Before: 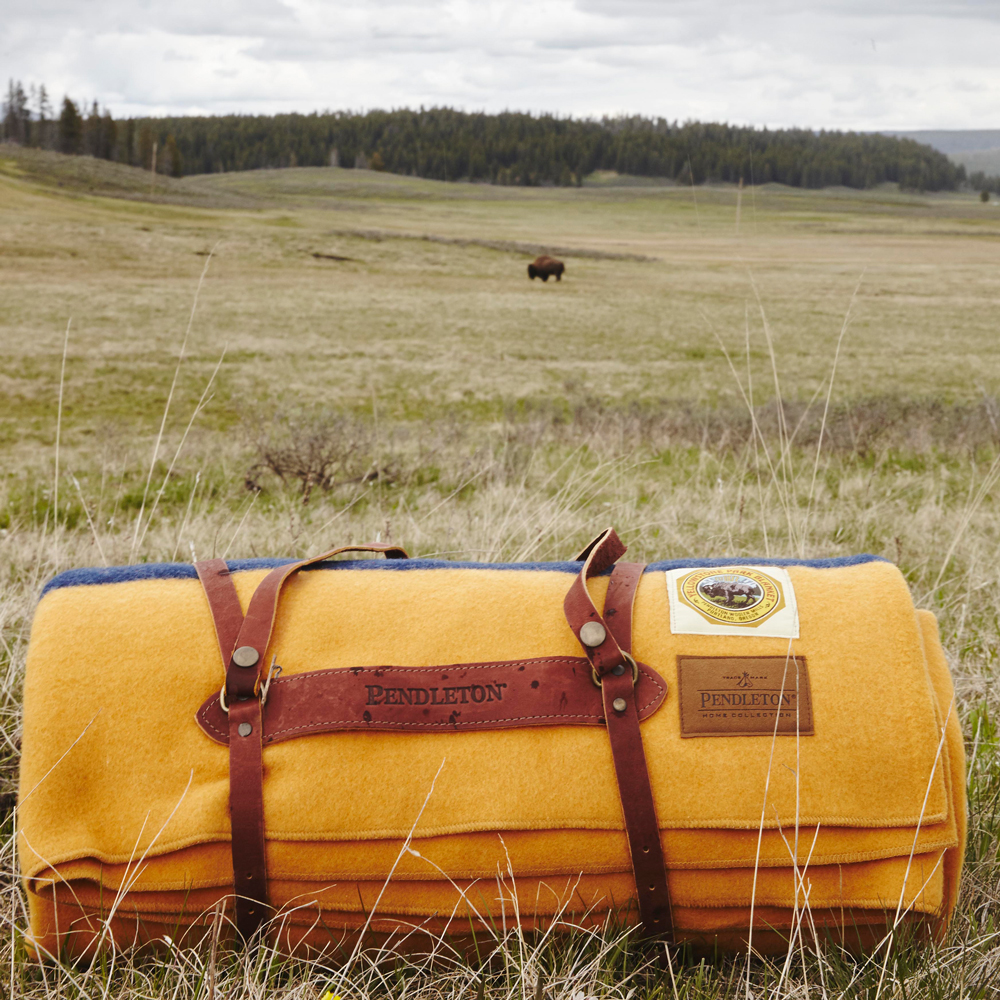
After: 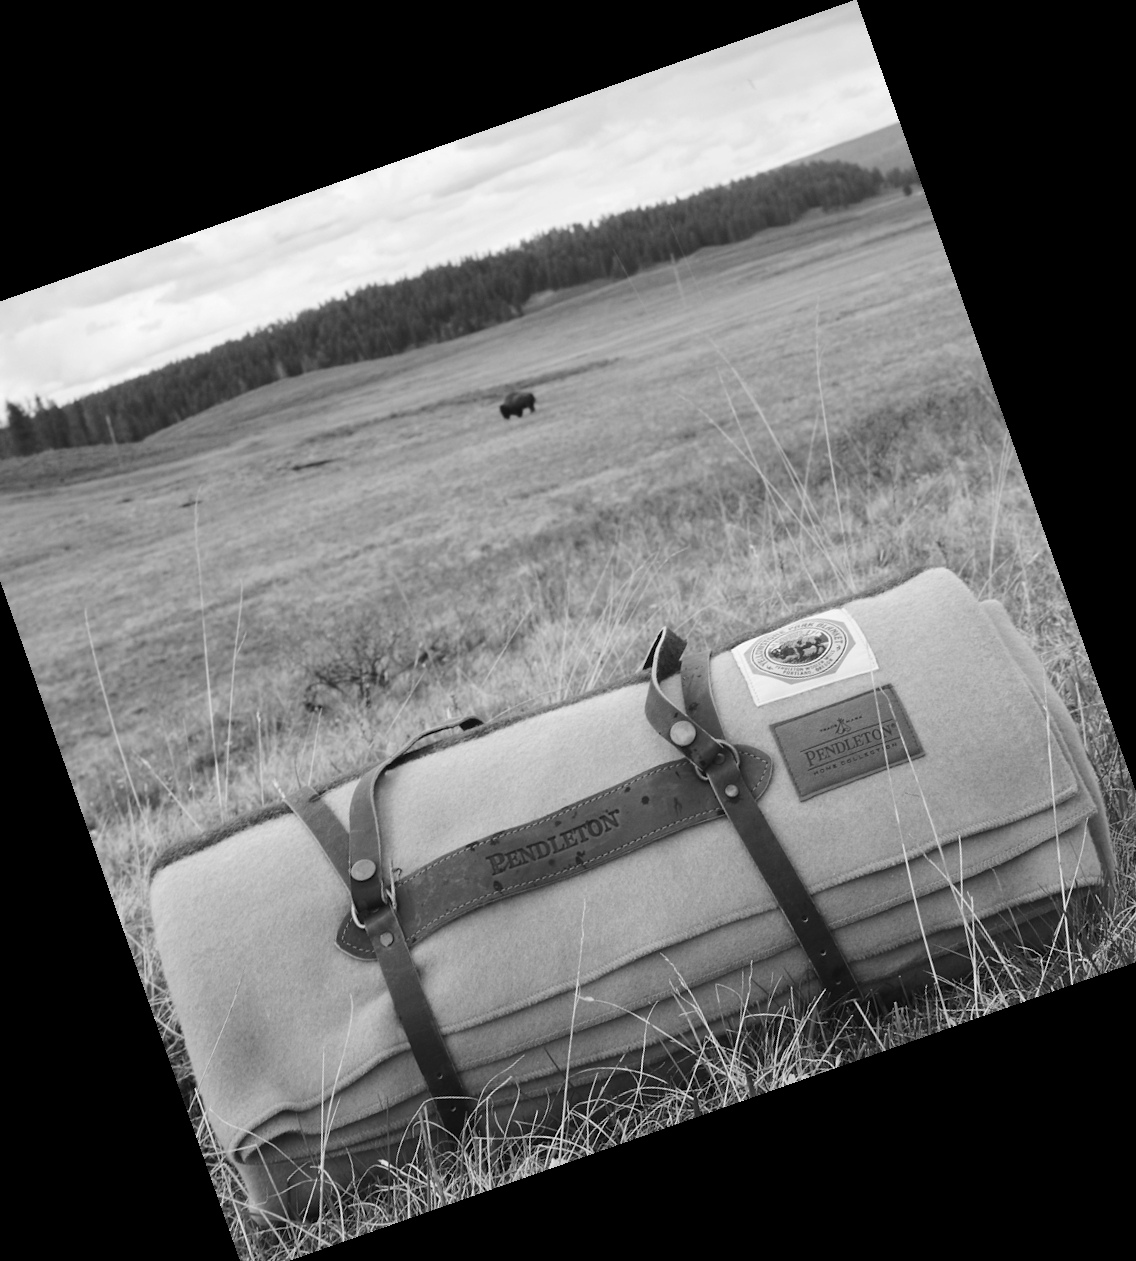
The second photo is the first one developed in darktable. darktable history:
monochrome: on, module defaults
white balance: red 0.974, blue 1.044
crop and rotate: angle 19.43°, left 6.812%, right 4.125%, bottom 1.087%
